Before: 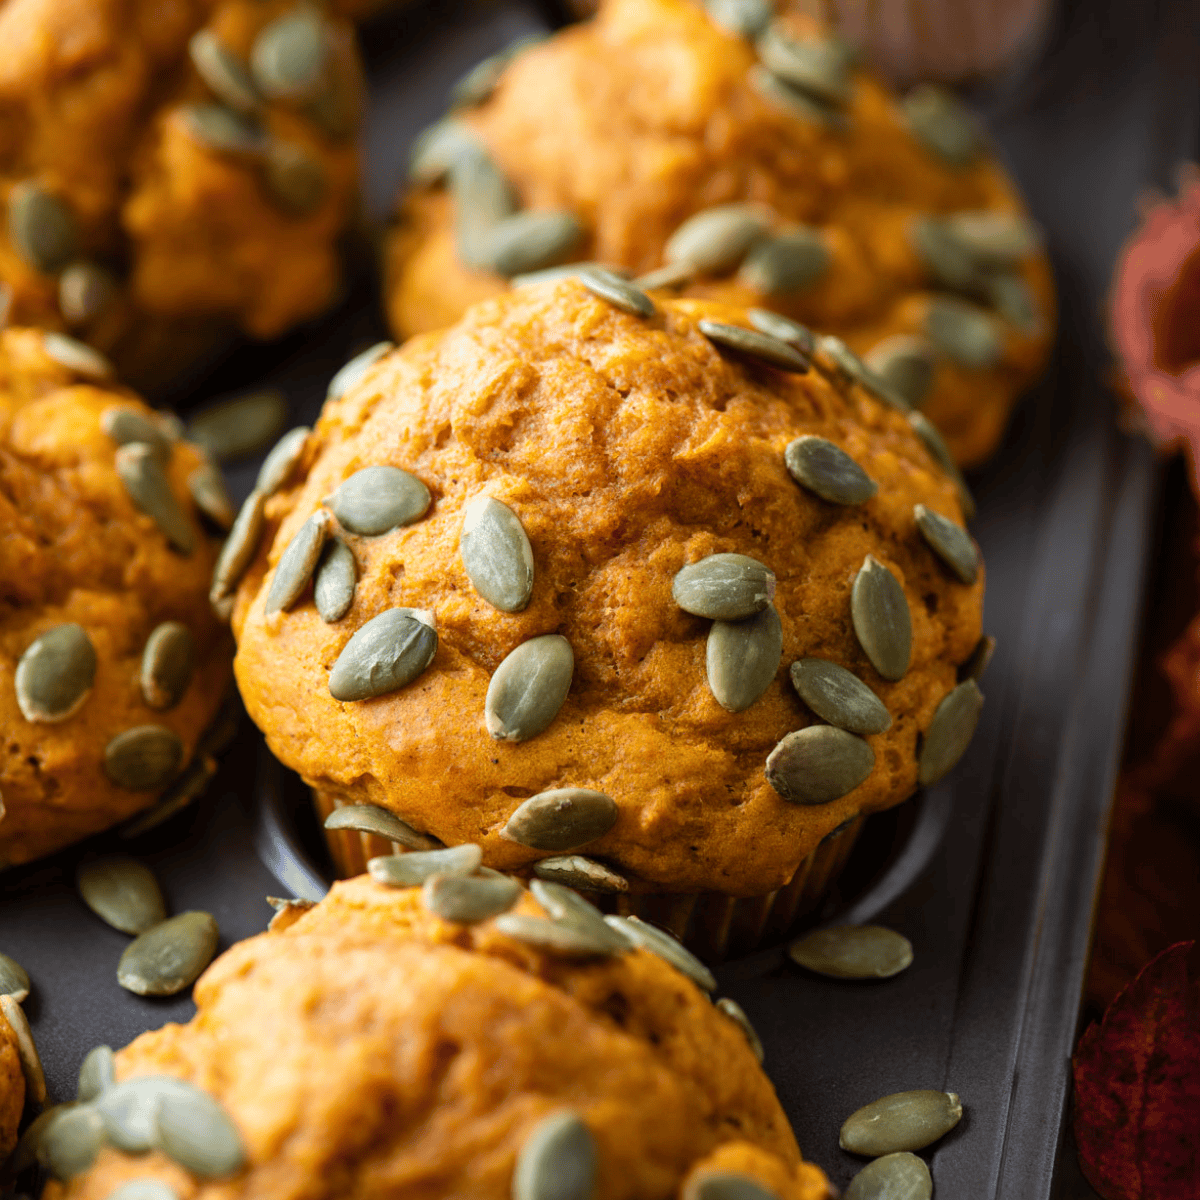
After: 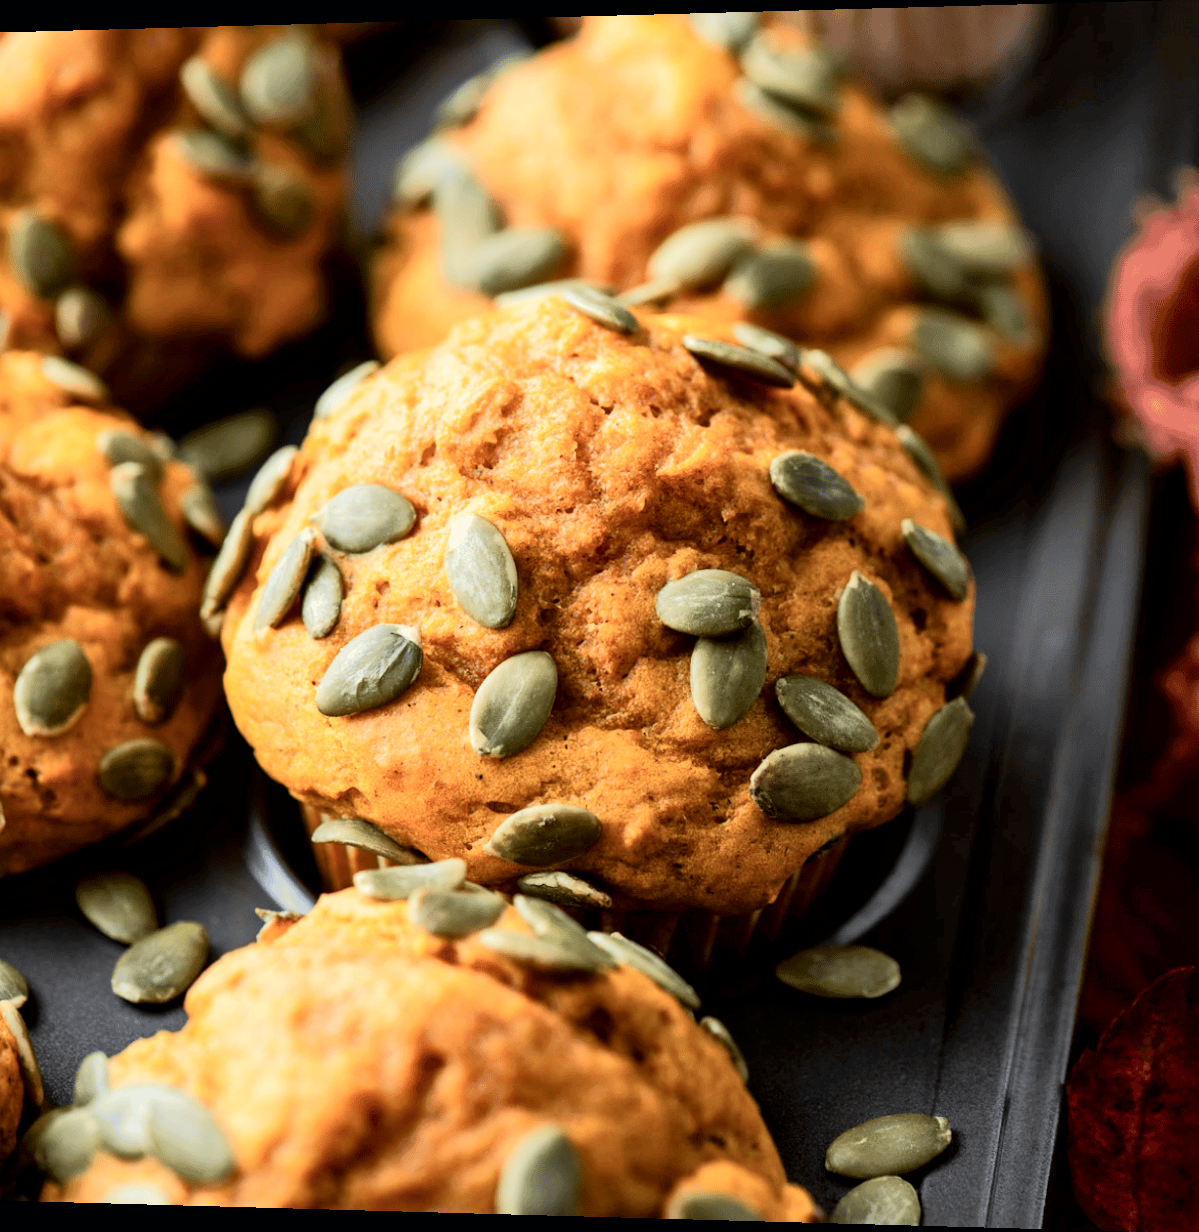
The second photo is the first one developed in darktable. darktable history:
rotate and perspective: lens shift (horizontal) -0.055, automatic cropping off
local contrast: mode bilateral grid, contrast 20, coarseness 50, detail 130%, midtone range 0.2
tone curve: curves: ch0 [(0, 0) (0.037, 0.011) (0.135, 0.093) (0.266, 0.281) (0.461, 0.555) (0.581, 0.716) (0.675, 0.793) (0.767, 0.849) (0.91, 0.924) (1, 0.979)]; ch1 [(0, 0) (0.292, 0.278) (0.419, 0.423) (0.493, 0.492) (0.506, 0.5) (0.534, 0.529) (0.562, 0.562) (0.641, 0.663) (0.754, 0.76) (1, 1)]; ch2 [(0, 0) (0.294, 0.3) (0.361, 0.372) (0.429, 0.445) (0.478, 0.486) (0.502, 0.498) (0.518, 0.522) (0.531, 0.549) (0.561, 0.579) (0.64, 0.645) (0.7, 0.7) (0.861, 0.808) (1, 0.951)], color space Lab, independent channels, preserve colors none
